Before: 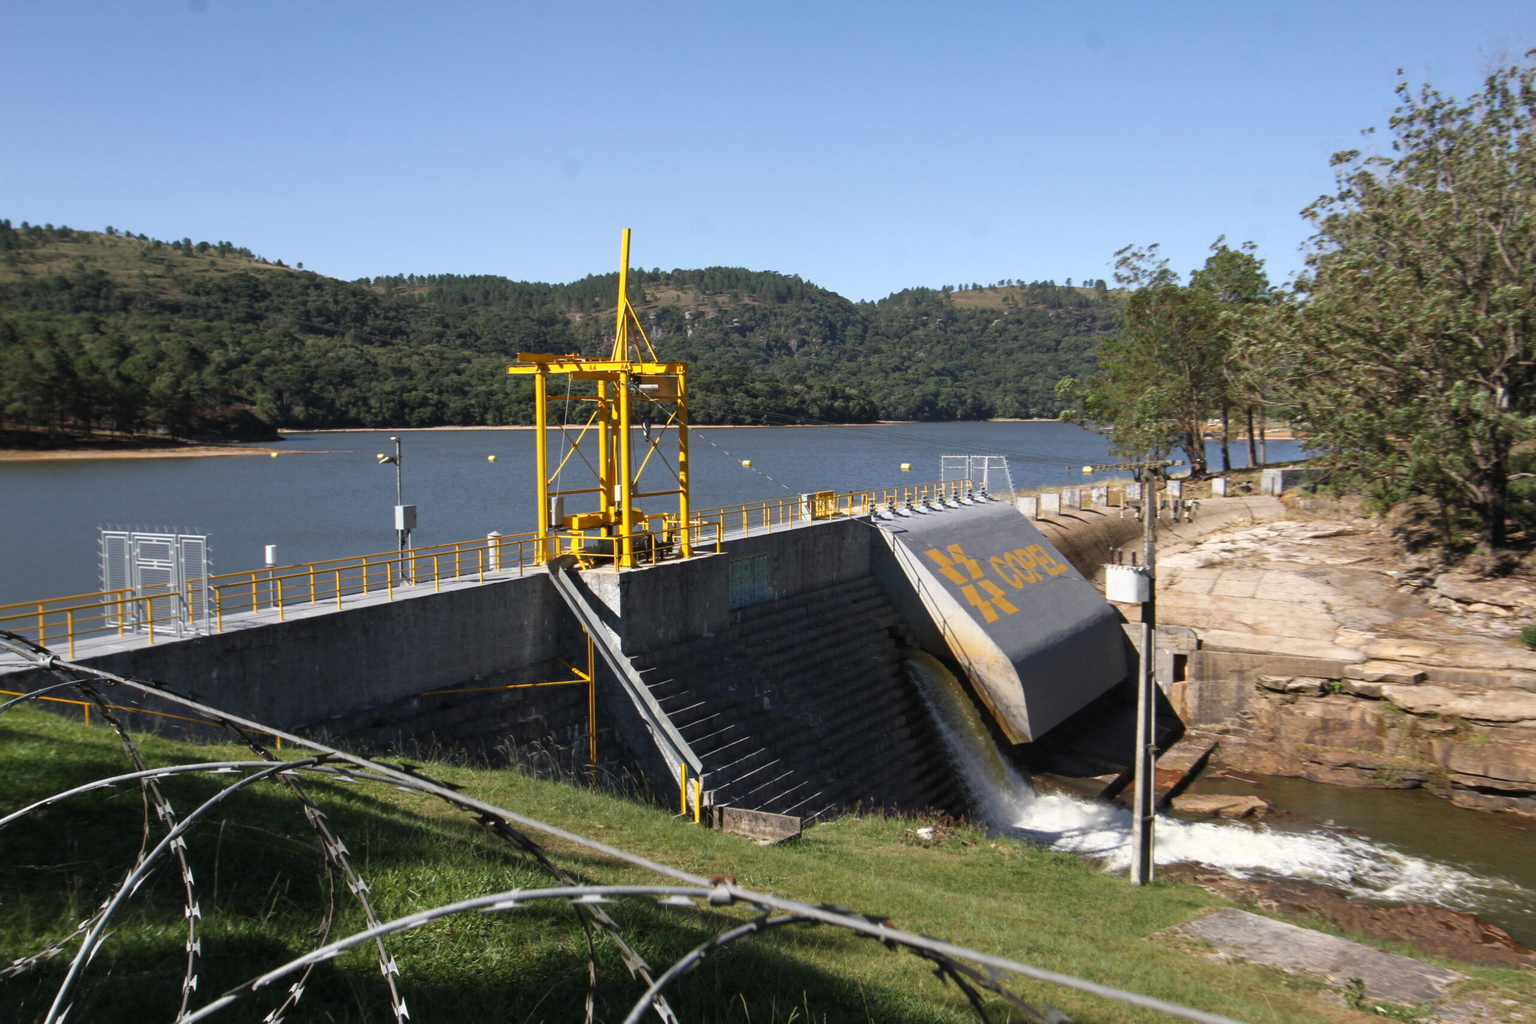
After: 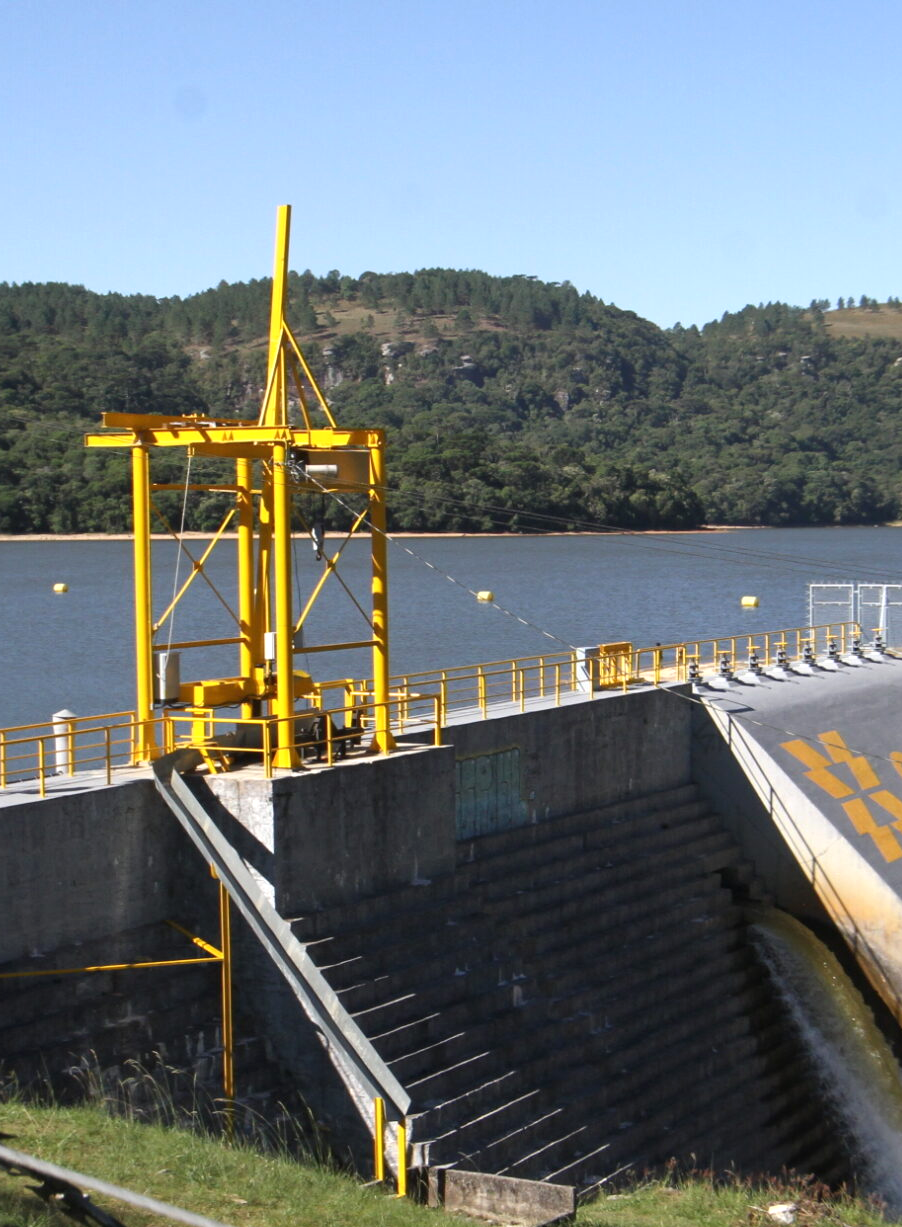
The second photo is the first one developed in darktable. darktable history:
exposure: exposure 0.248 EV, compensate highlight preservation false
crop and rotate: left 29.723%, top 10.342%, right 35.009%, bottom 17.767%
